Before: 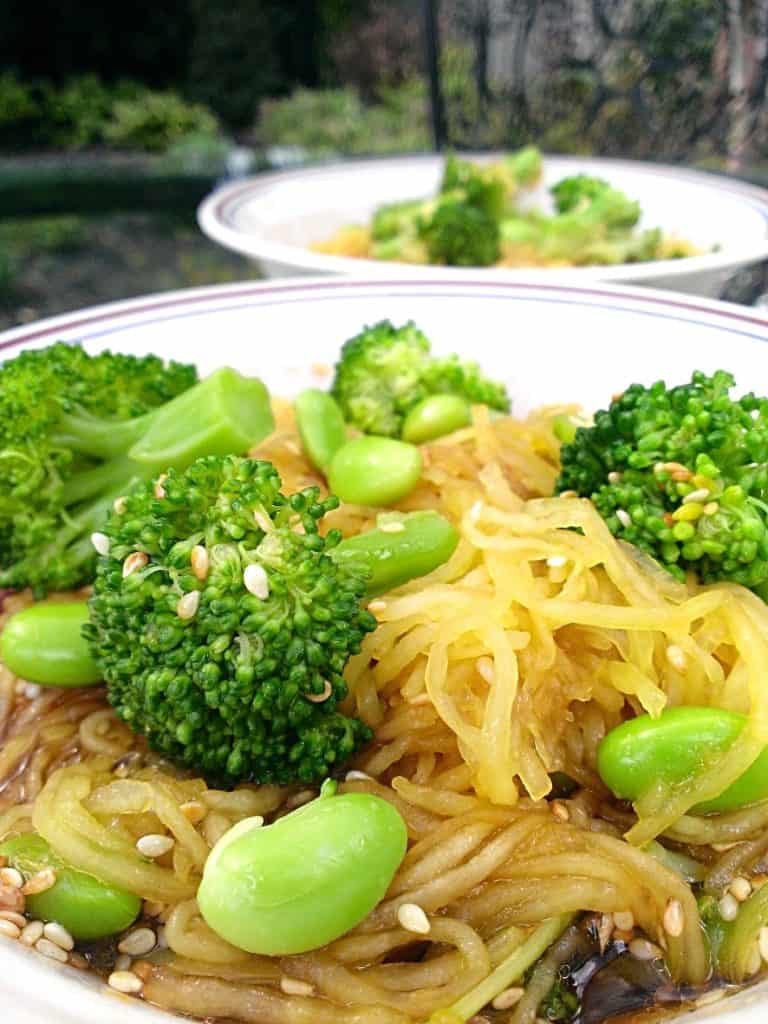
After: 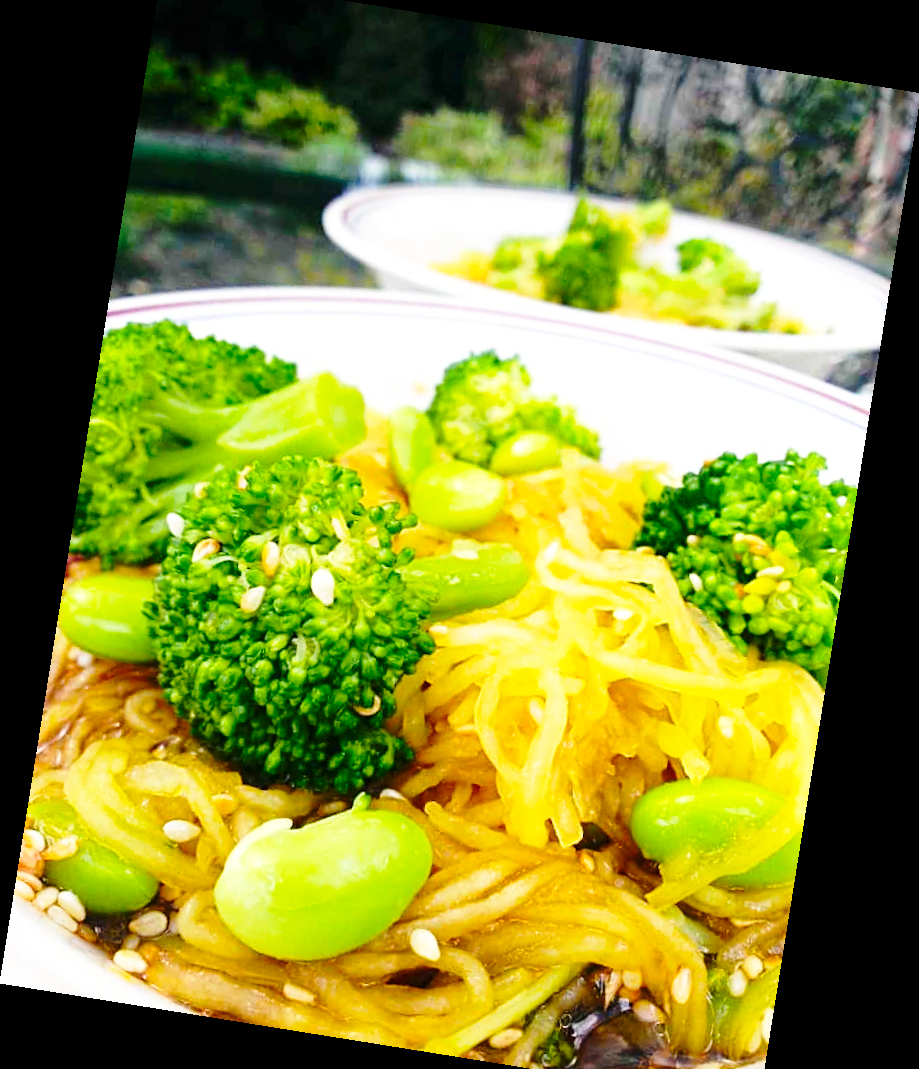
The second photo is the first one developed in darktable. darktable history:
color balance rgb: perceptual saturation grading › global saturation 20%, global vibrance 20%
base curve: curves: ch0 [(0, 0) (0.028, 0.03) (0.121, 0.232) (0.46, 0.748) (0.859, 0.968) (1, 1)], preserve colors none
crop and rotate: top 2.479%, bottom 3.018%
rotate and perspective: rotation 9.12°, automatic cropping off
